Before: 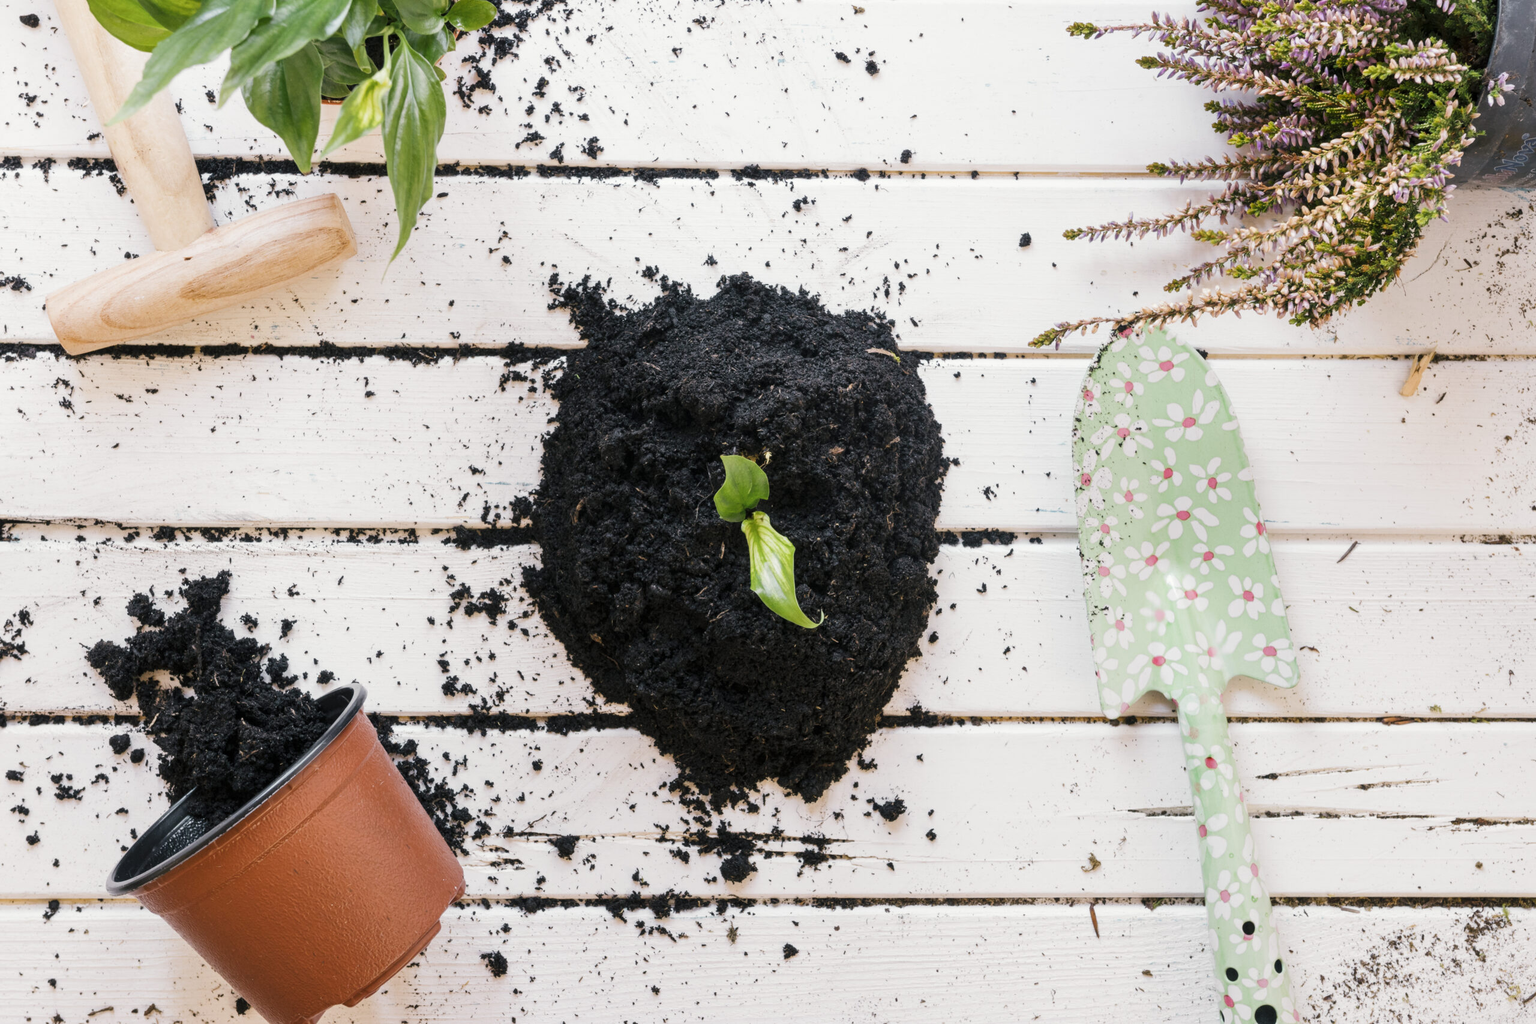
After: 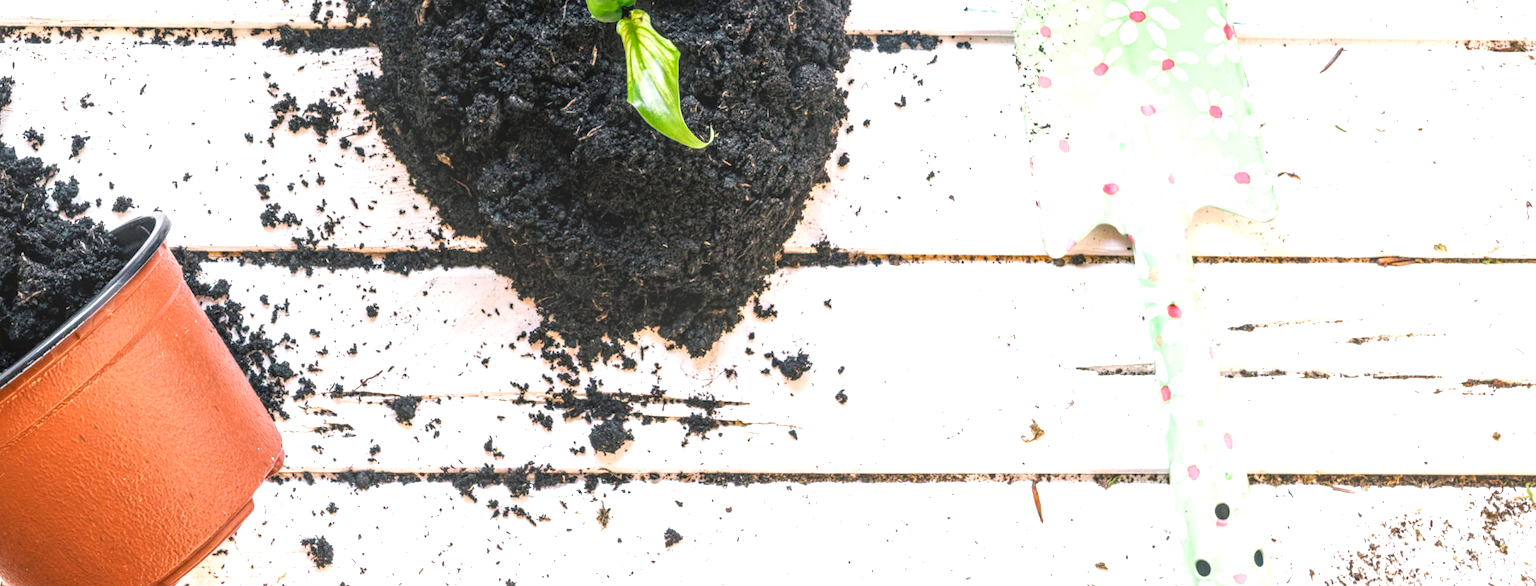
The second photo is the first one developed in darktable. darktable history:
local contrast: highlights 0%, shadows 0%, detail 133%
exposure: exposure 0.921 EV, compensate highlight preservation false
crop and rotate: left 13.306%, top 48.129%, bottom 2.928%
rotate and perspective: rotation 0.226°, lens shift (vertical) -0.042, crop left 0.023, crop right 0.982, crop top 0.006, crop bottom 0.994
